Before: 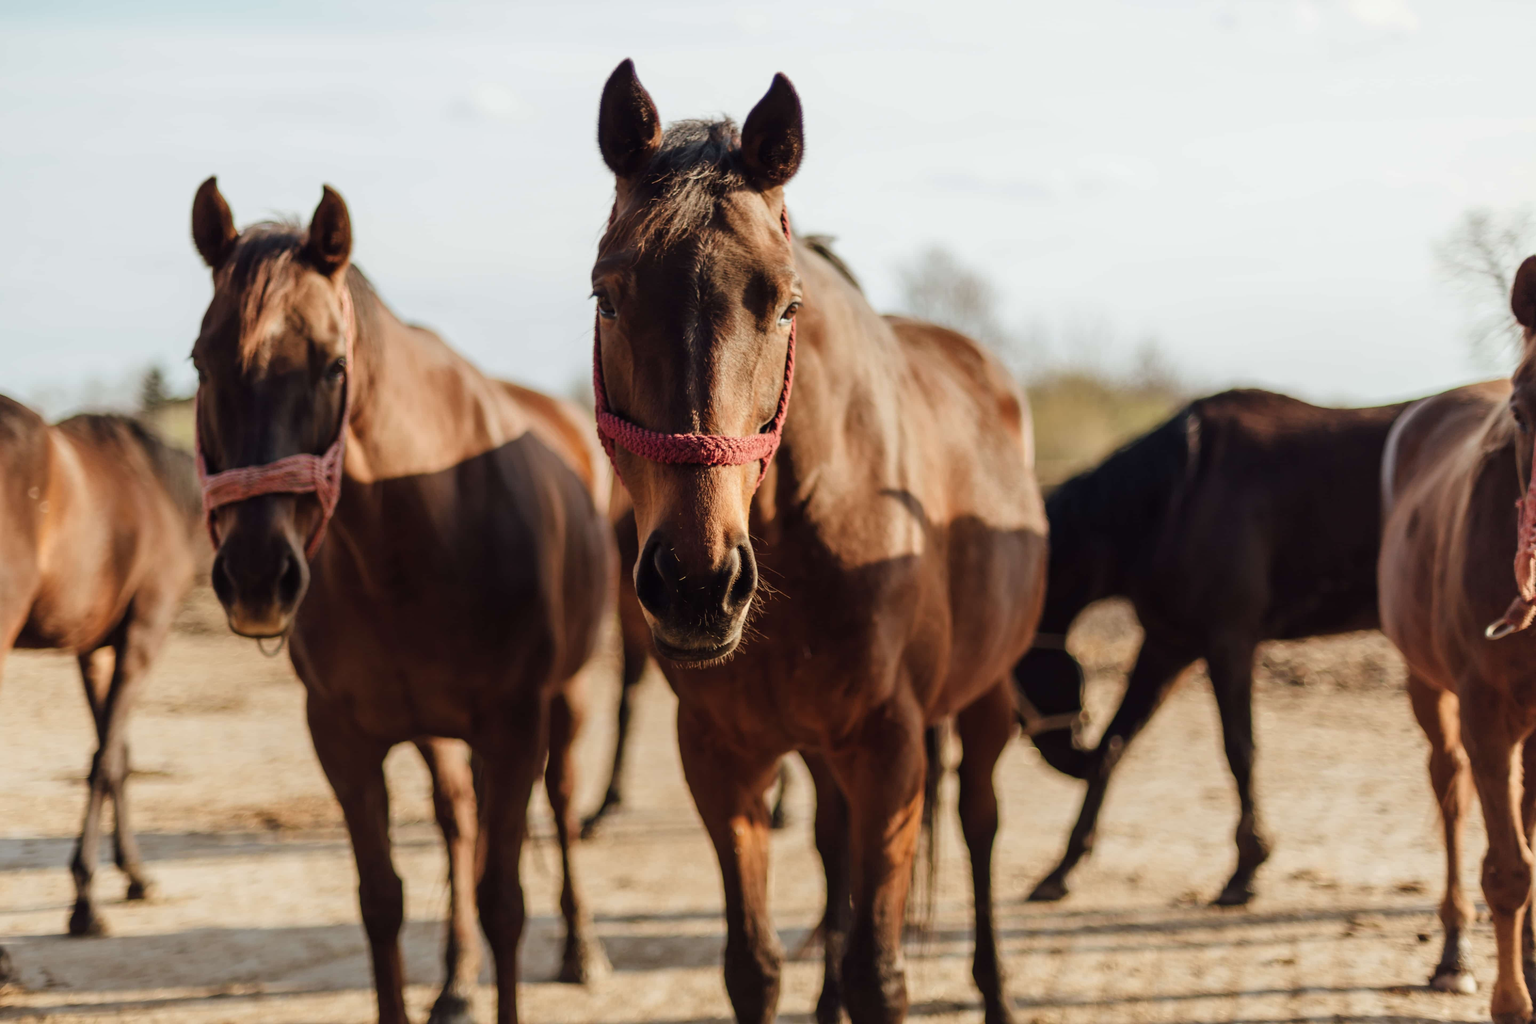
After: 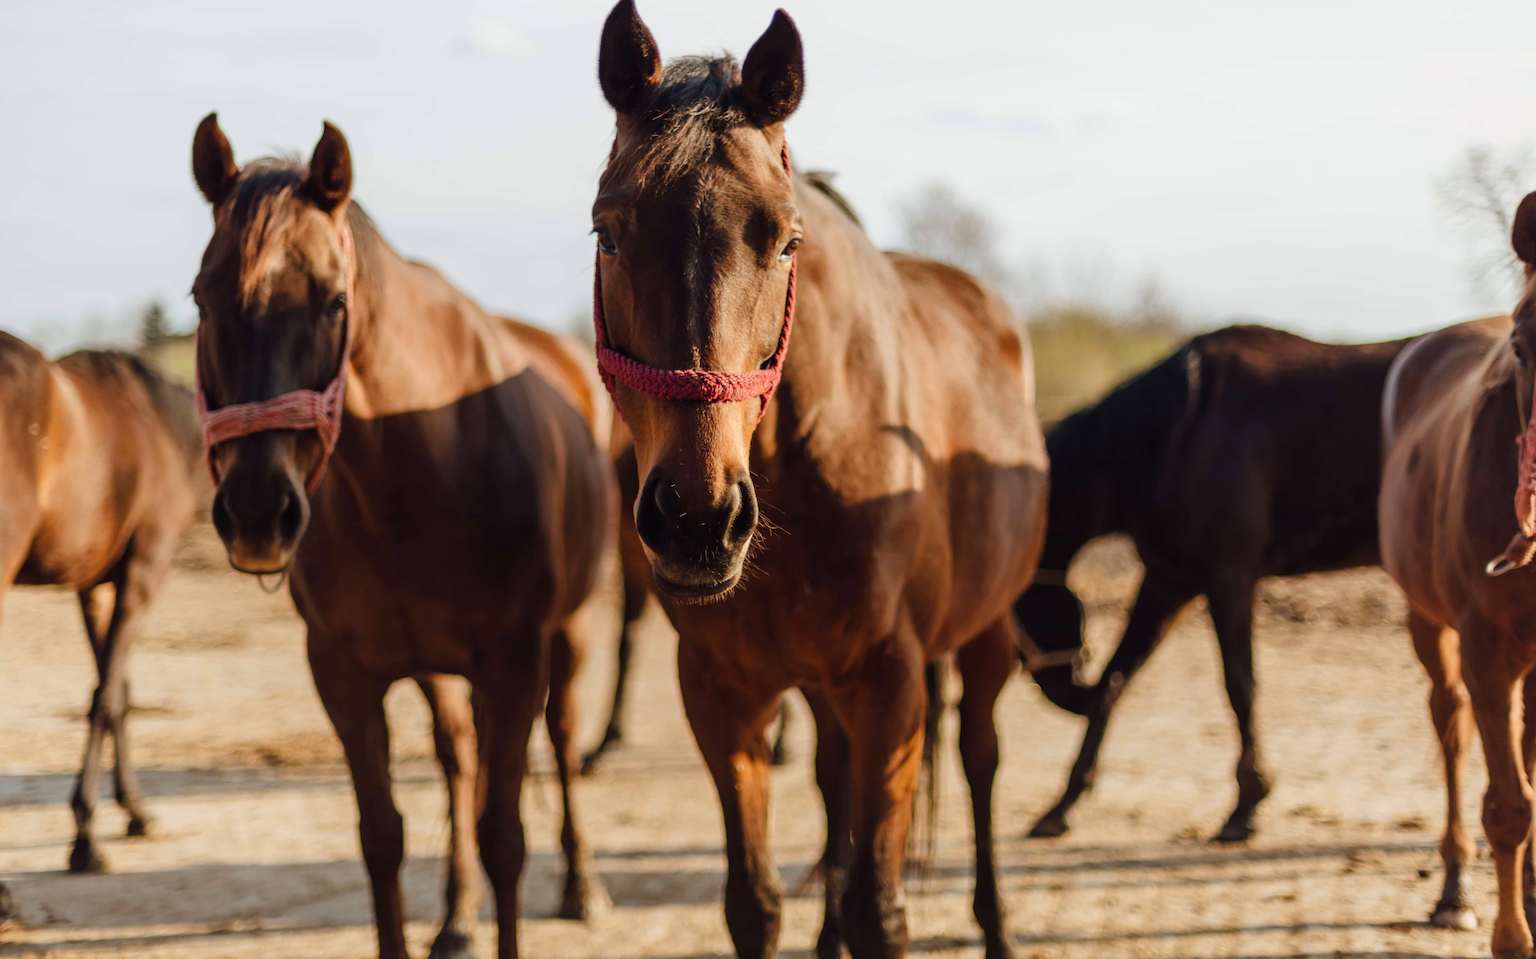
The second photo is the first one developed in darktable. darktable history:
color balance rgb: shadows lift › hue 84.69°, highlights gain › chroma 0.26%, highlights gain › hue 332.89°, perceptual saturation grading › global saturation 14.772%
crop and rotate: top 6.293%
